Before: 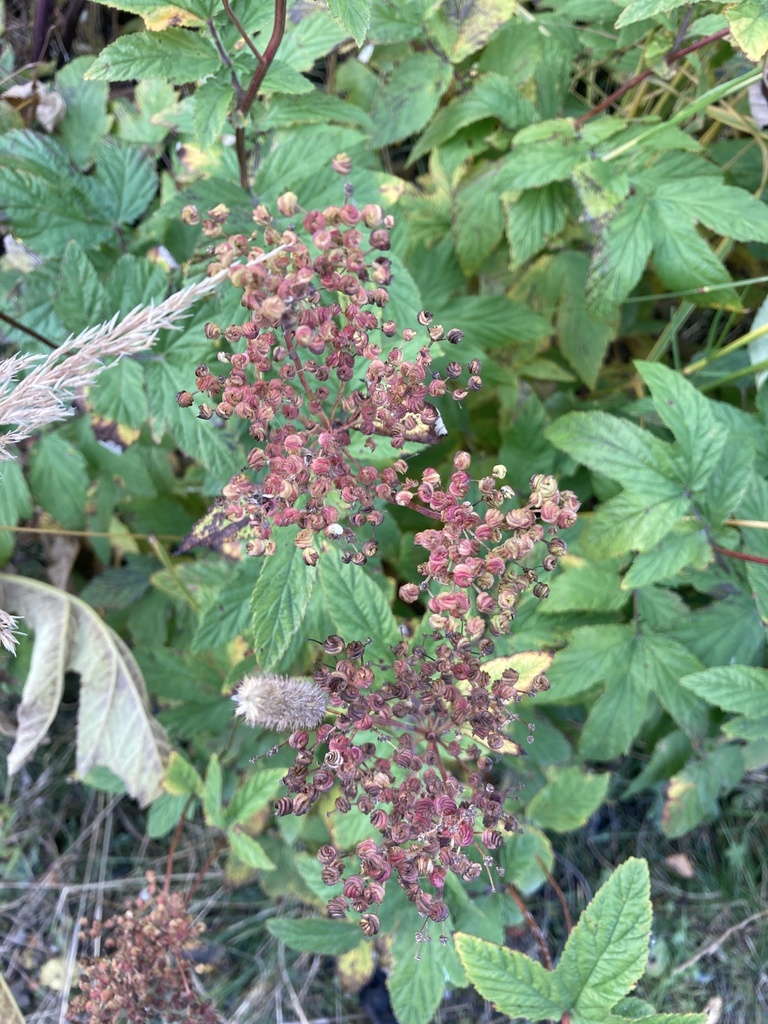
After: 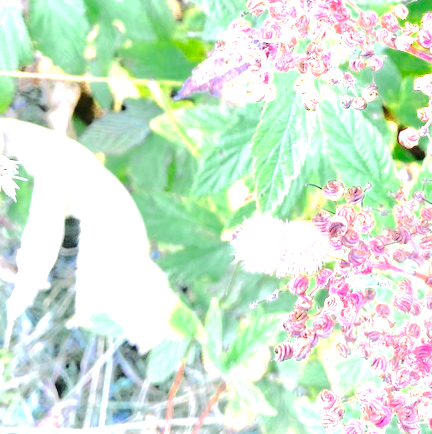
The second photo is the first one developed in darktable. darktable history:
color zones: curves: ch0 [(0, 0.485) (0.178, 0.476) (0.261, 0.623) (0.411, 0.403) (0.708, 0.603) (0.934, 0.412)]; ch1 [(0.003, 0.485) (0.149, 0.496) (0.229, 0.584) (0.326, 0.551) (0.484, 0.262) (0.757, 0.643)]
tone equalizer: -7 EV 0.142 EV, -6 EV 0.623 EV, -5 EV 1.11 EV, -4 EV 1.35 EV, -3 EV 1.12 EV, -2 EV 0.6 EV, -1 EV 0.159 EV, edges refinement/feathering 500, mask exposure compensation -1.57 EV, preserve details no
exposure: exposure 2.253 EV, compensate exposure bias true, compensate highlight preservation false
crop: top 44.456%, right 43.656%, bottom 13.124%
